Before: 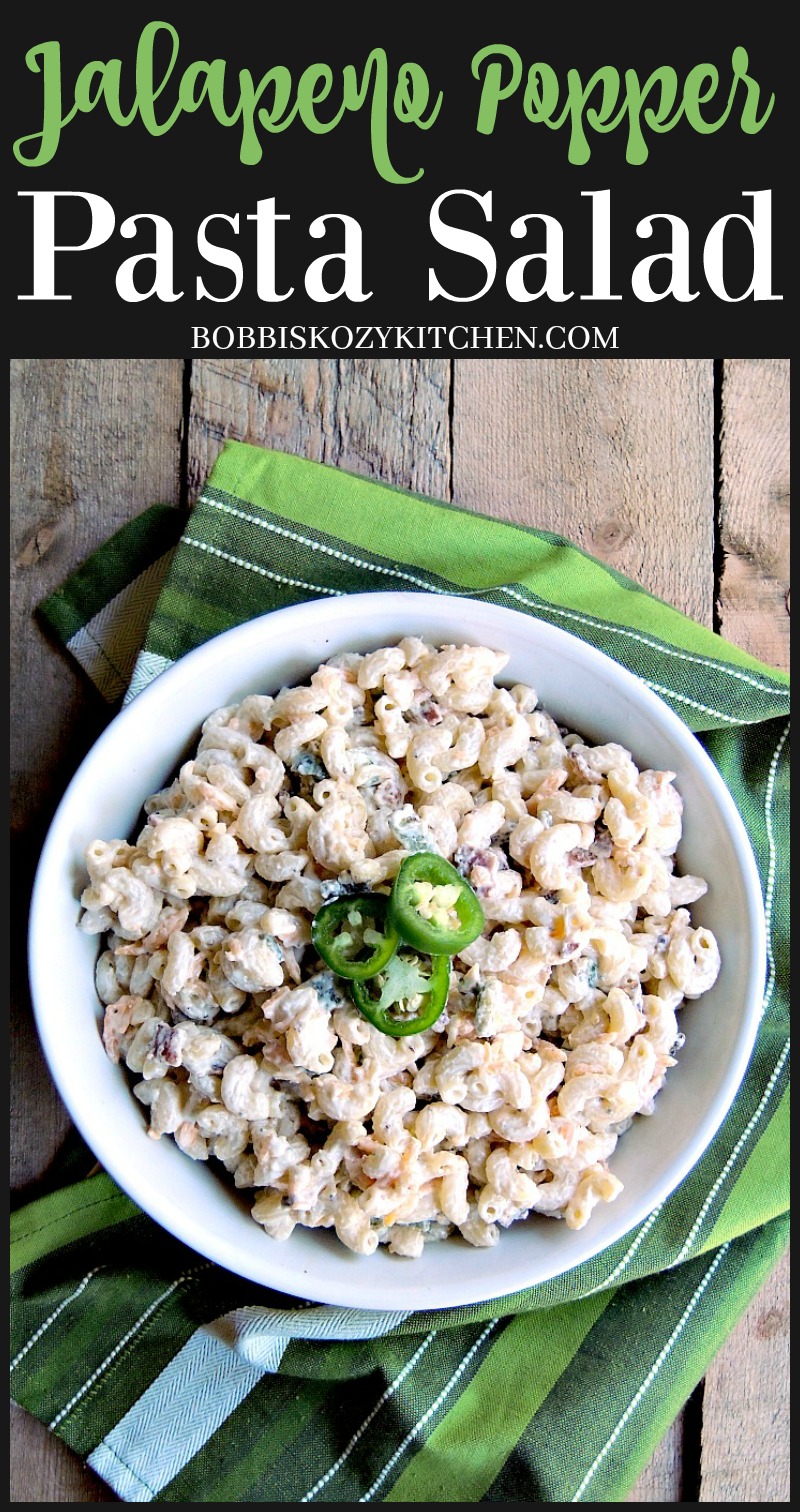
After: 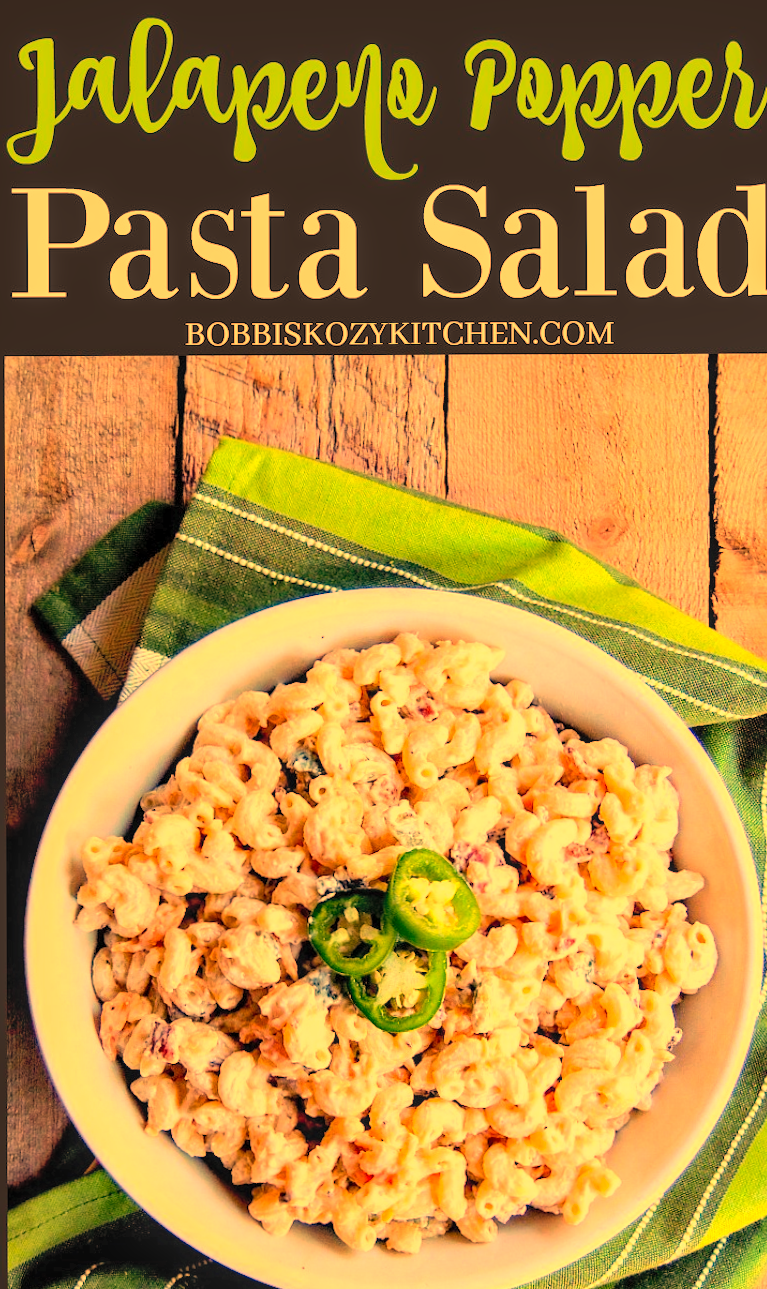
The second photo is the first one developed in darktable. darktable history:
white balance: red 1.467, blue 0.684
contrast brightness saturation: contrast 0.07, brightness 0.18, saturation 0.4
crop and rotate: angle 0.2°, left 0.275%, right 3.127%, bottom 14.18%
local contrast: on, module defaults
